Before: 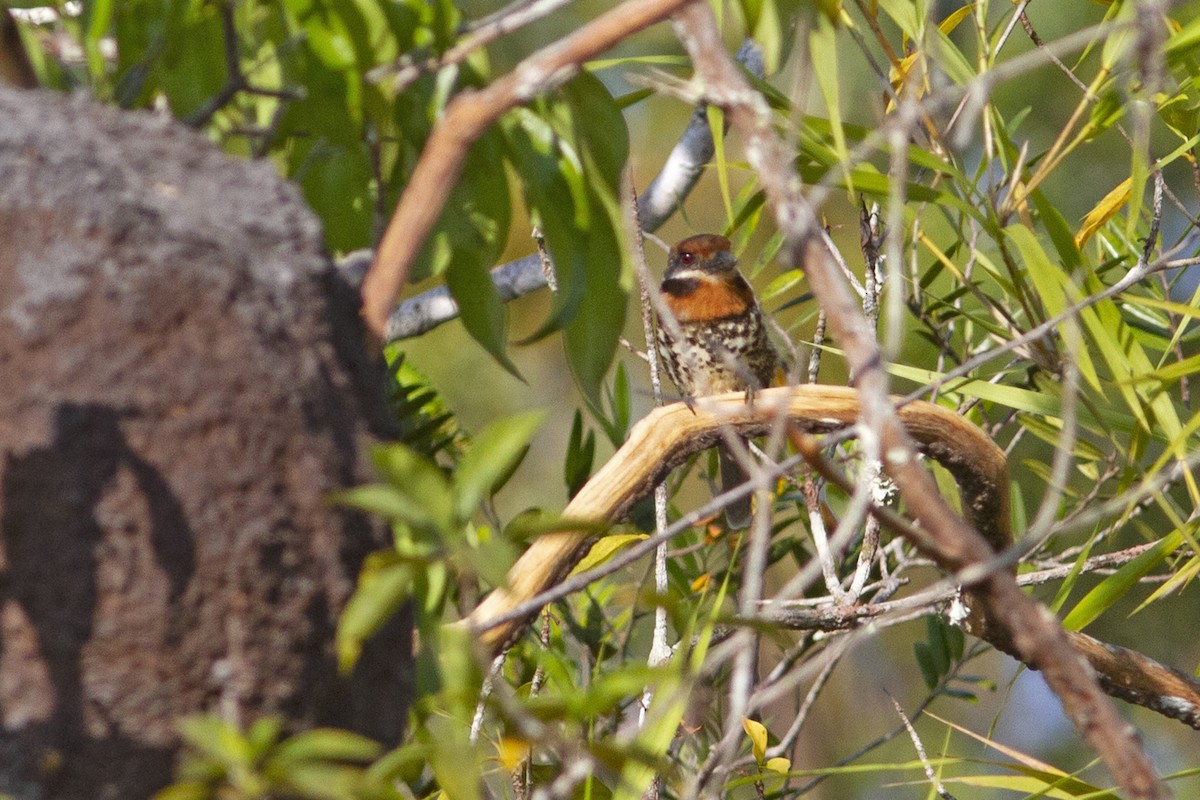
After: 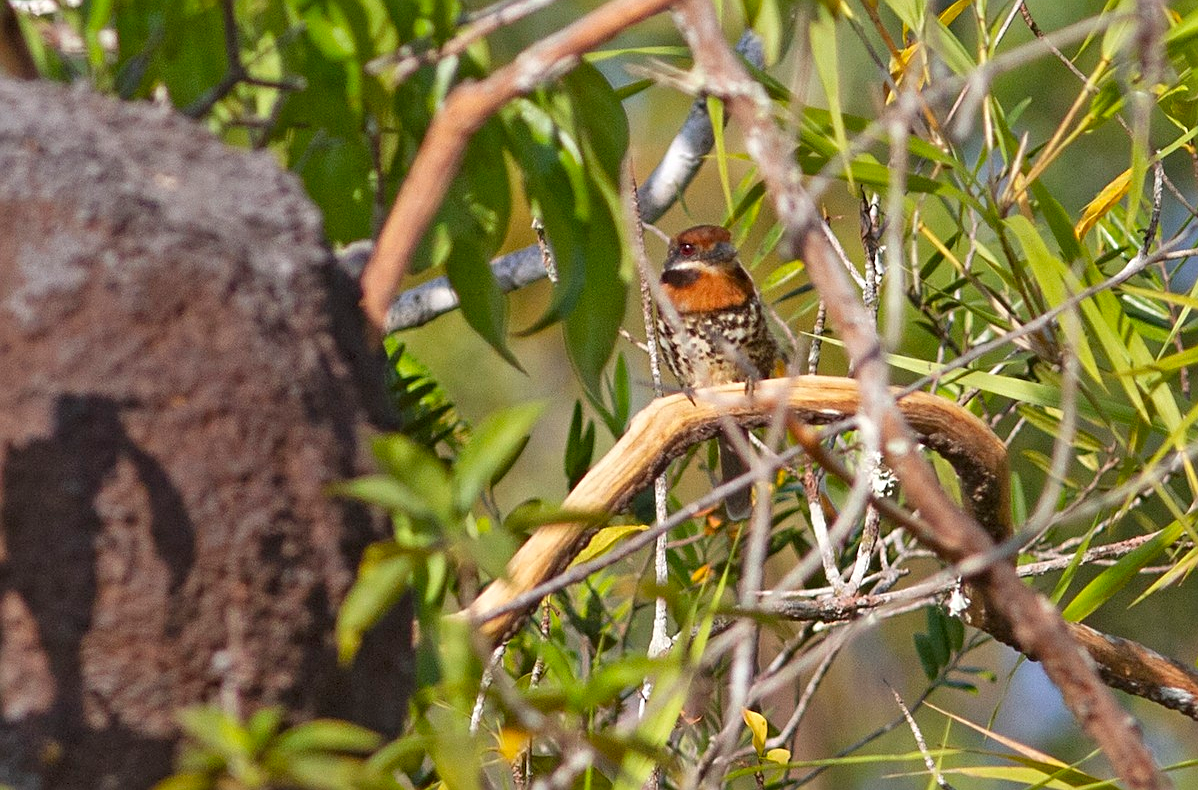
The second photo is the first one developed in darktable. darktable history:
crop: top 1.17%, right 0.093%
sharpen: on, module defaults
